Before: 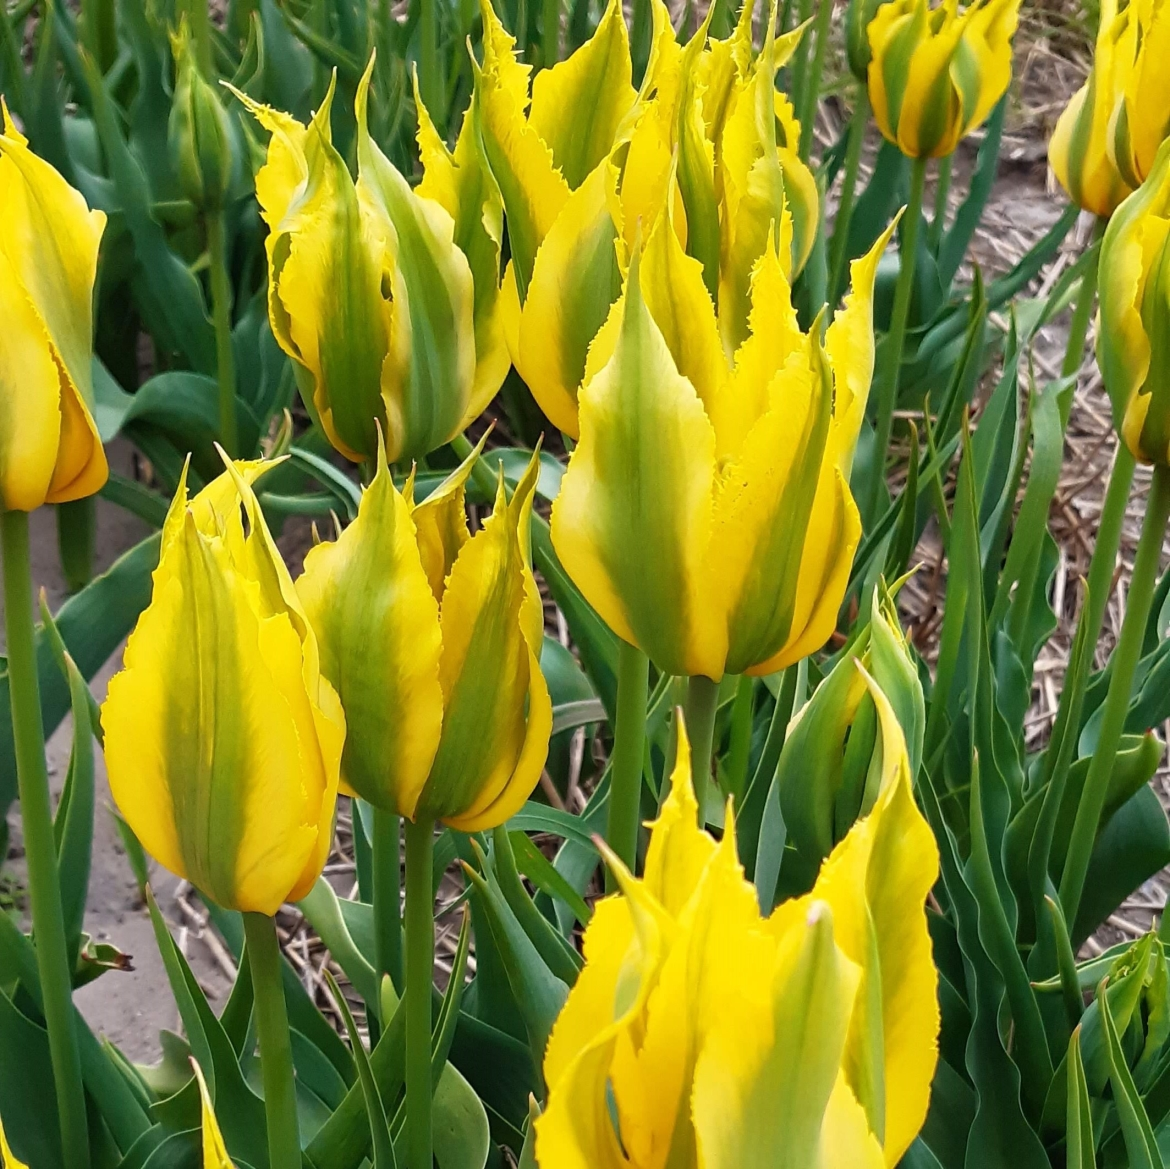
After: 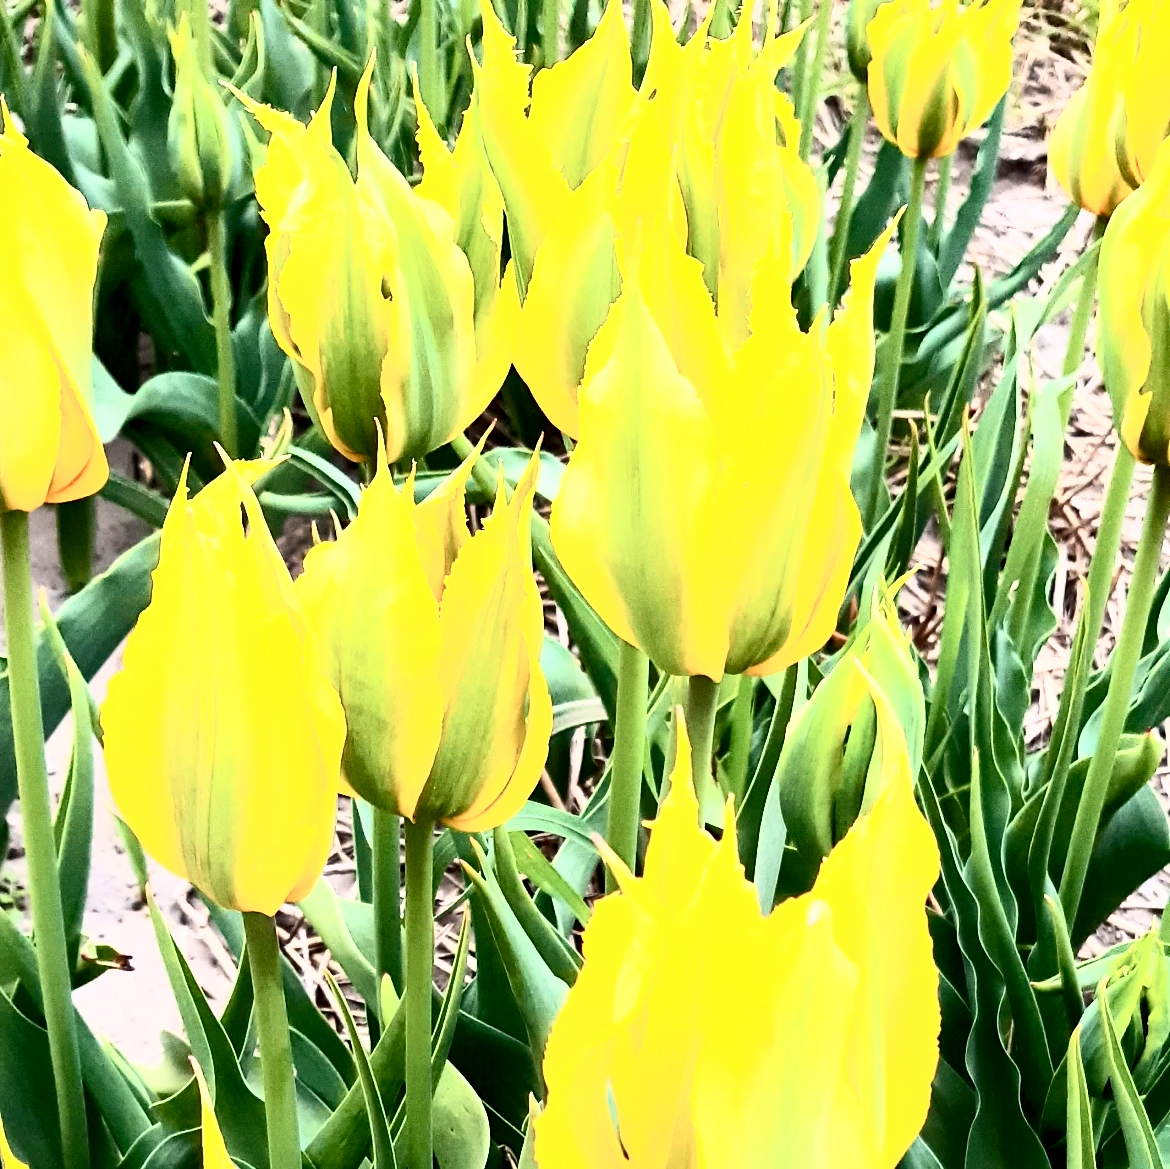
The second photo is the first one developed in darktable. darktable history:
exposure: black level correction 0.006, compensate highlight preservation false
base curve: curves: ch0 [(0, 0) (0.088, 0.125) (0.176, 0.251) (0.354, 0.501) (0.613, 0.749) (1, 0.877)]
shadows and highlights: shadows 37.35, highlights -27.59, soften with gaussian
contrast brightness saturation: contrast 0.291
tone curve: curves: ch0 [(0, 0) (0.003, 0.003) (0.011, 0.011) (0.025, 0.026) (0.044, 0.045) (0.069, 0.087) (0.1, 0.141) (0.136, 0.202) (0.177, 0.271) (0.224, 0.357) (0.277, 0.461) (0.335, 0.583) (0.399, 0.685) (0.468, 0.782) (0.543, 0.867) (0.623, 0.927) (0.709, 0.96) (0.801, 0.975) (0.898, 0.987) (1, 1)], color space Lab, independent channels, preserve colors none
